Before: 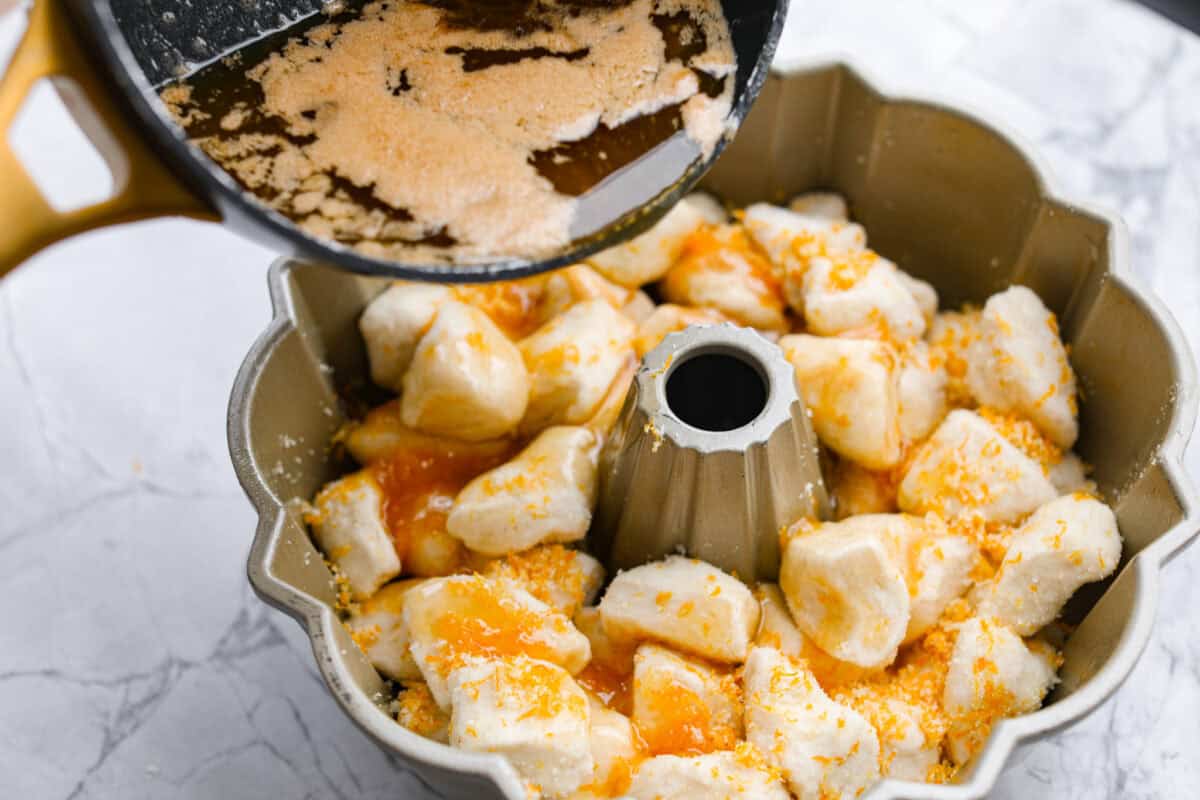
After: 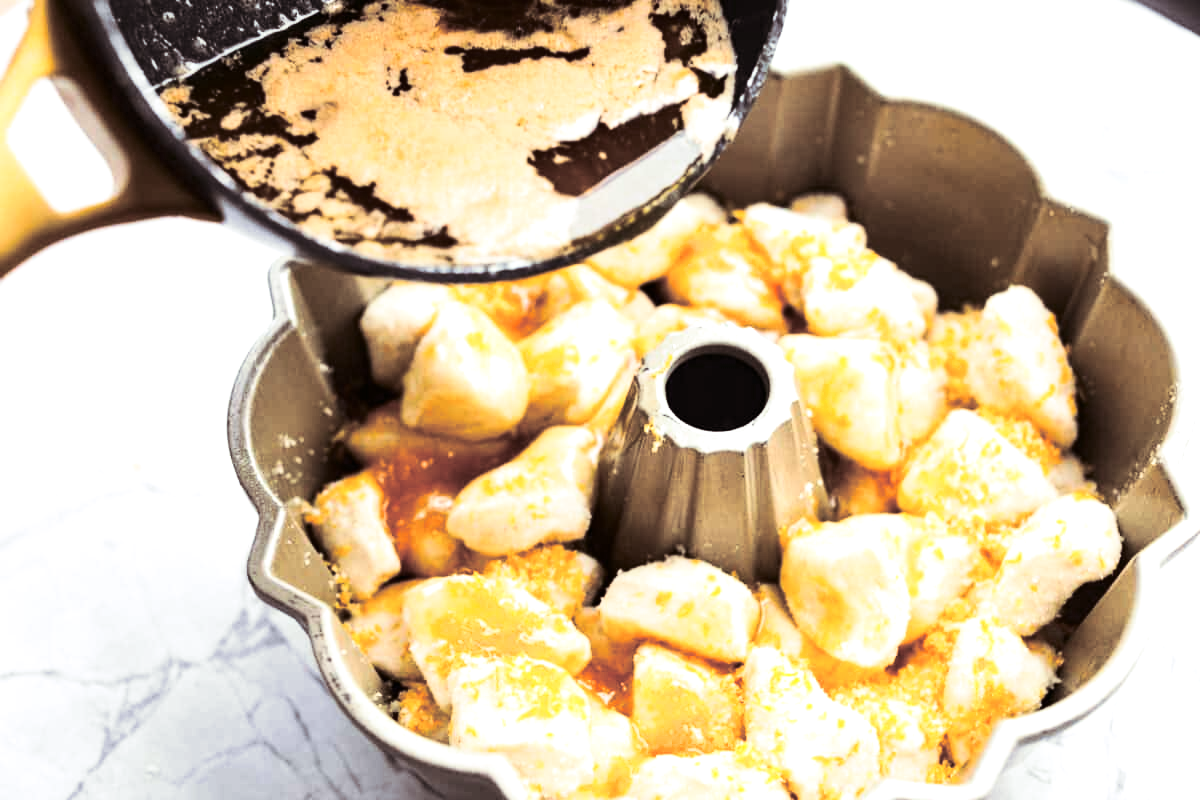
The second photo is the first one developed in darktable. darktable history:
split-toning: shadows › saturation 0.2
contrast brightness saturation: contrast 0.28
exposure: black level correction 0, exposure 0.7 EV, compensate exposure bias true, compensate highlight preservation false
